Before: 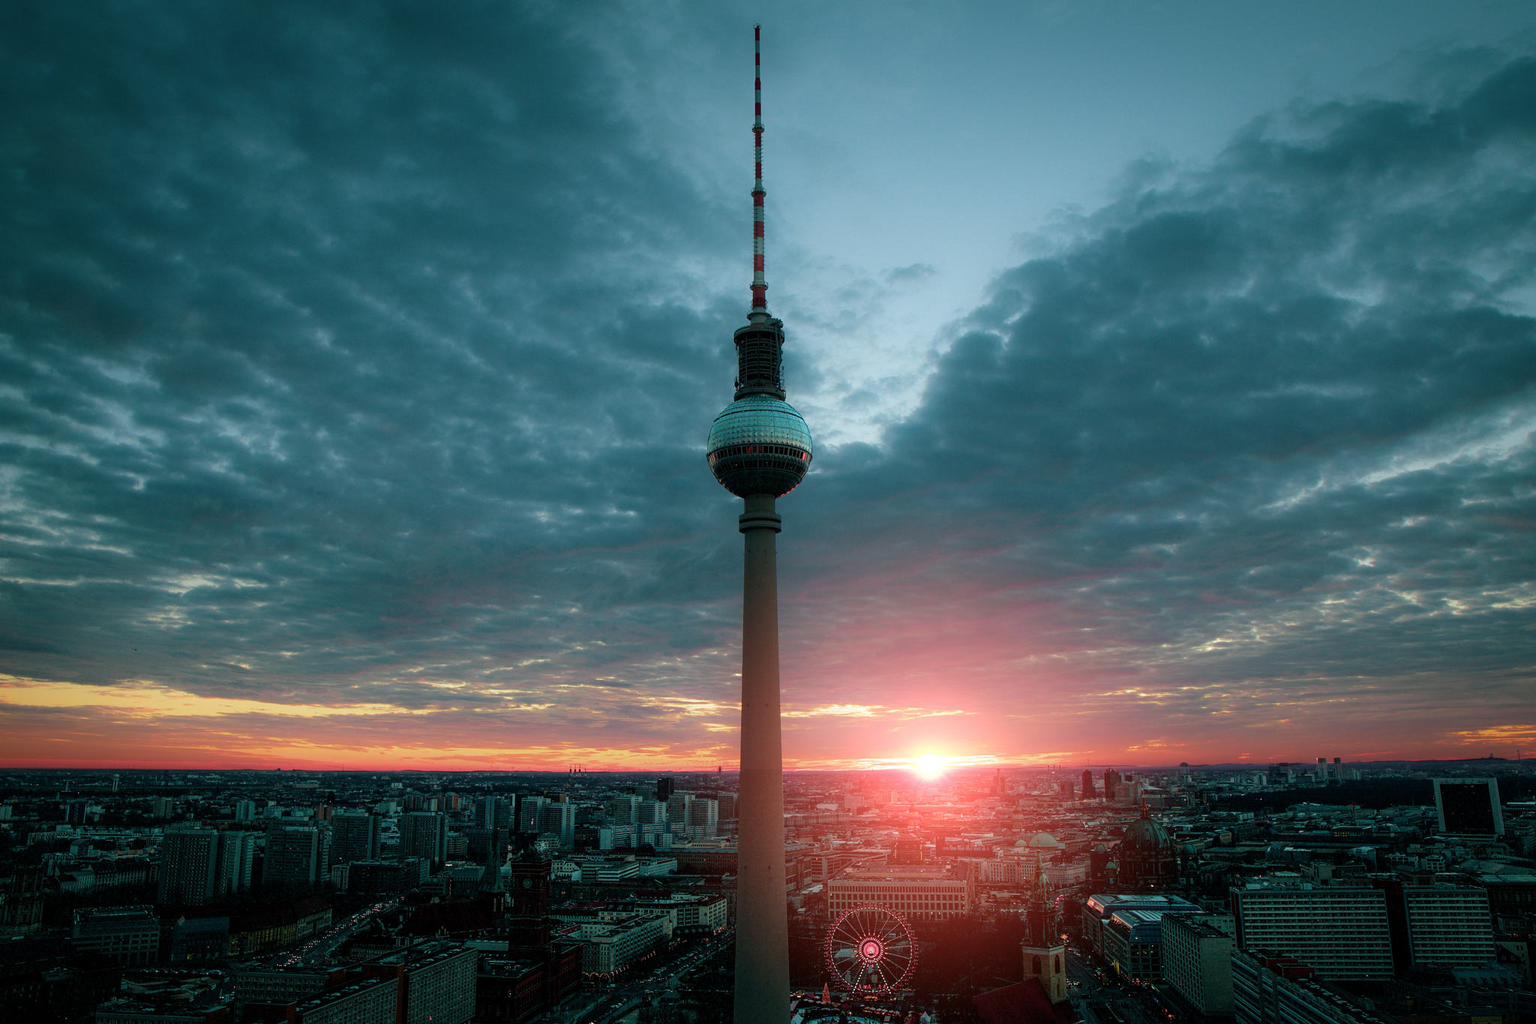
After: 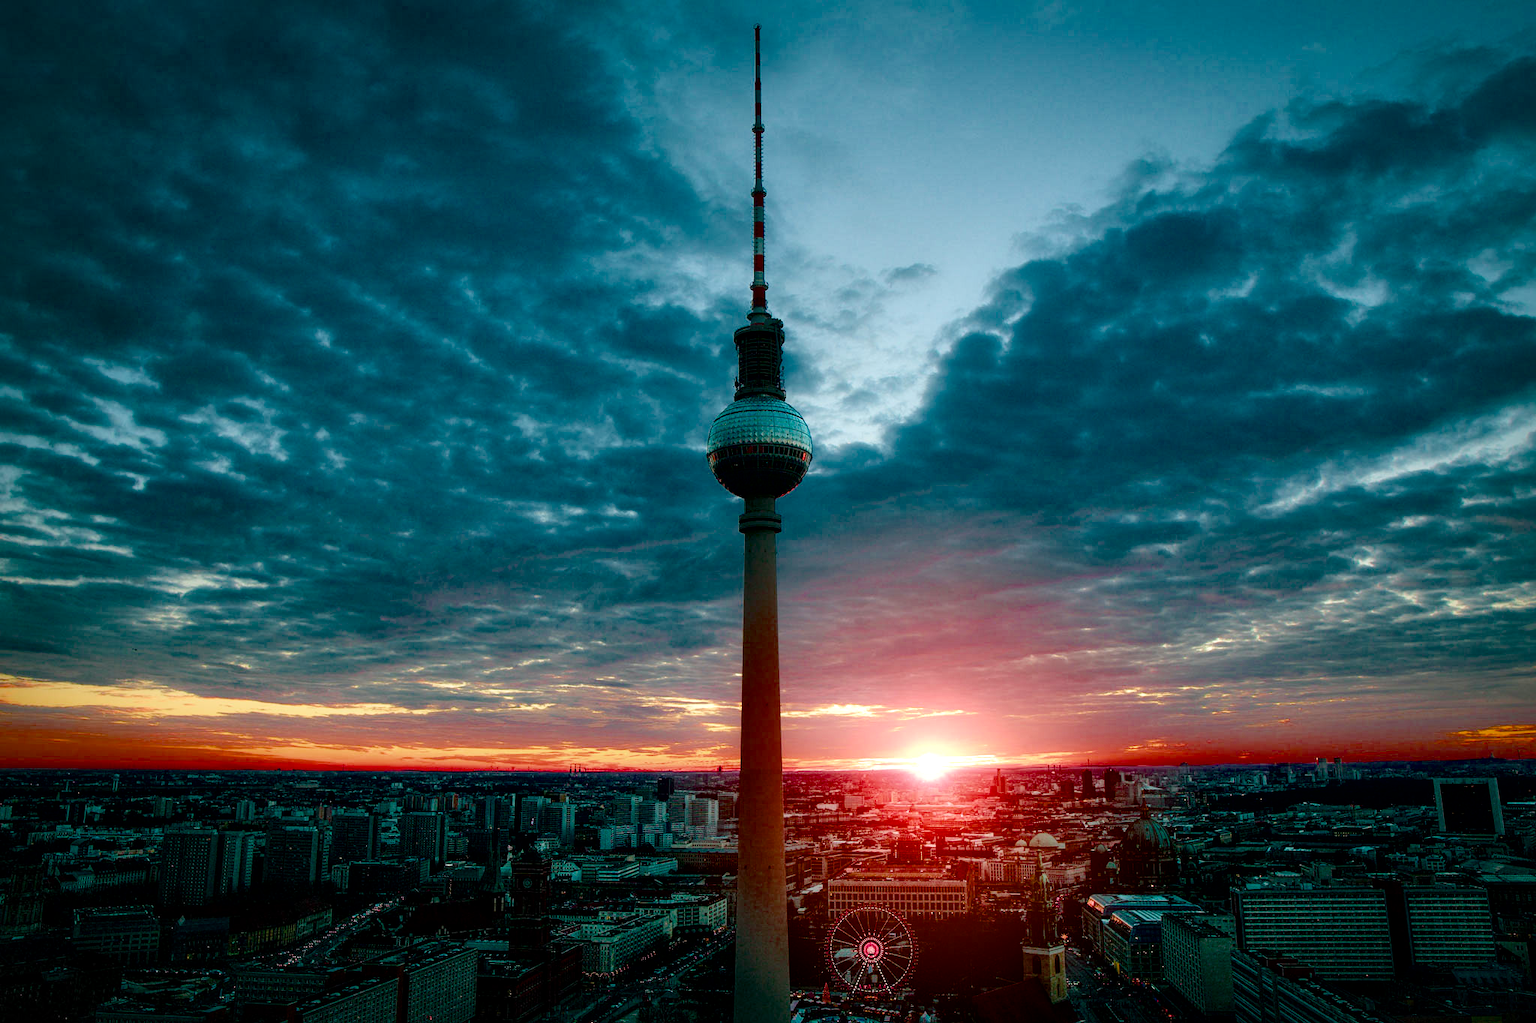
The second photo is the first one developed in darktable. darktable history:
color balance rgb: perceptual saturation grading › global saturation -0.126%, perceptual saturation grading › mid-tones 6.428%, perceptual saturation grading › shadows 71.213%, saturation formula JzAzBz (2021)
local contrast: mode bilateral grid, contrast 25, coarseness 48, detail 152%, midtone range 0.2
